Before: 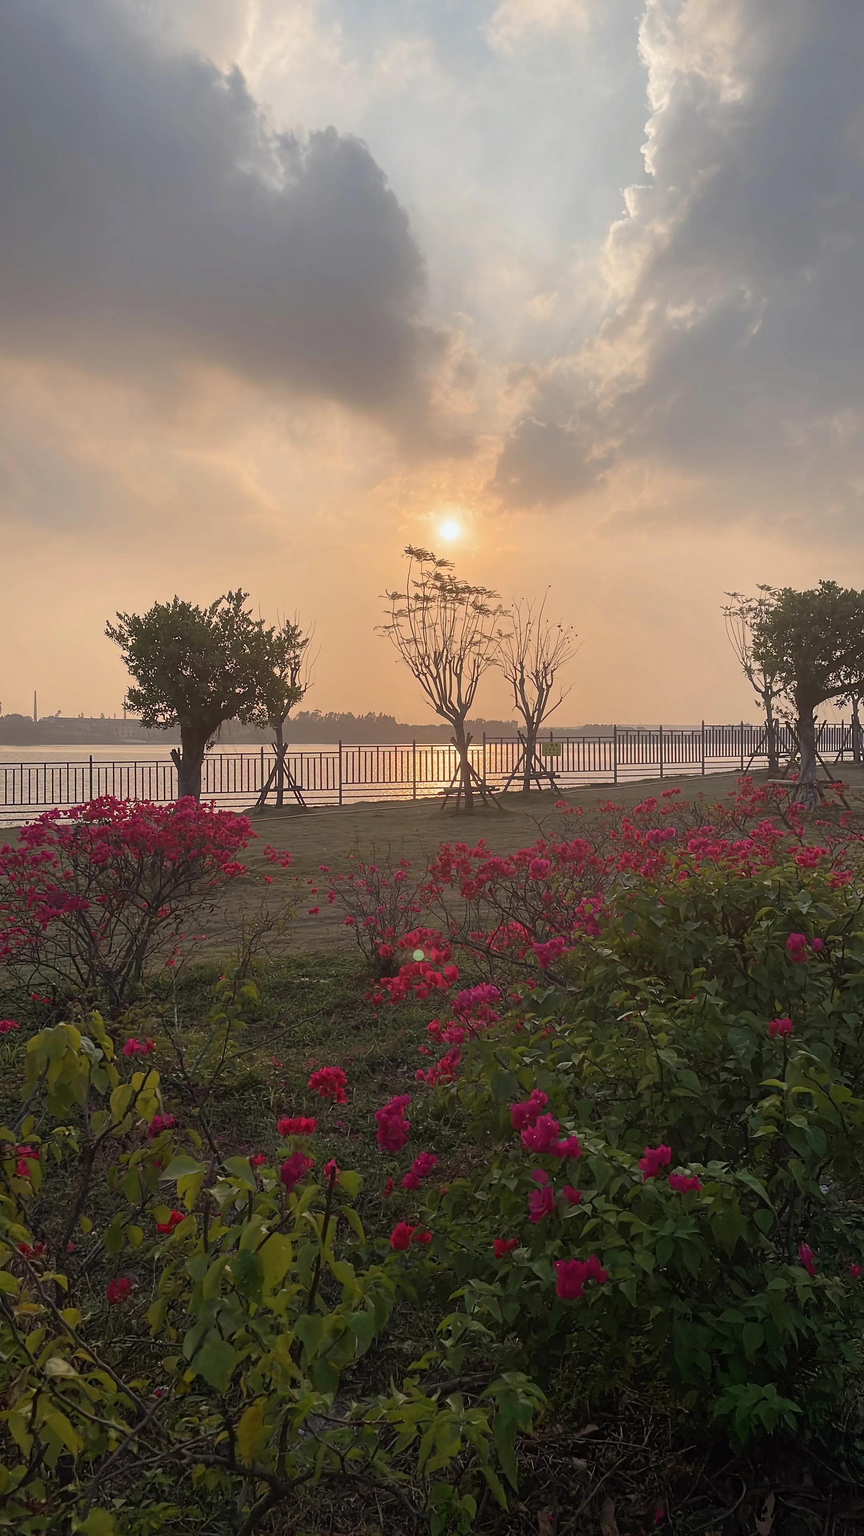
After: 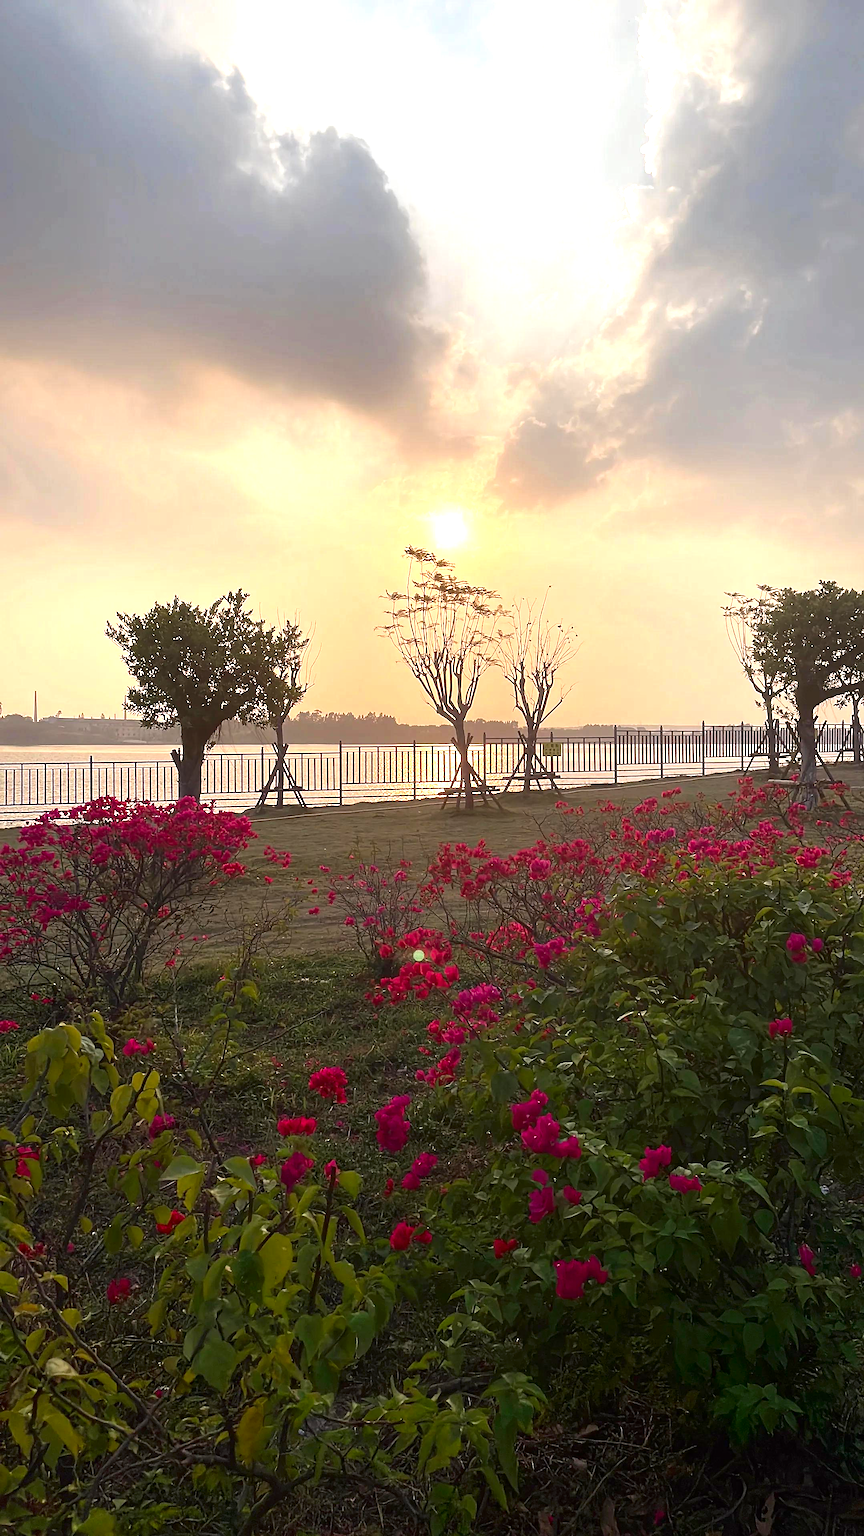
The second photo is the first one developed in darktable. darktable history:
sharpen: amount 0.21
contrast brightness saturation: contrast 0.07, brightness -0.142, saturation 0.116
tone equalizer: on, module defaults
exposure: black level correction 0, exposure 1 EV, compensate highlight preservation false
